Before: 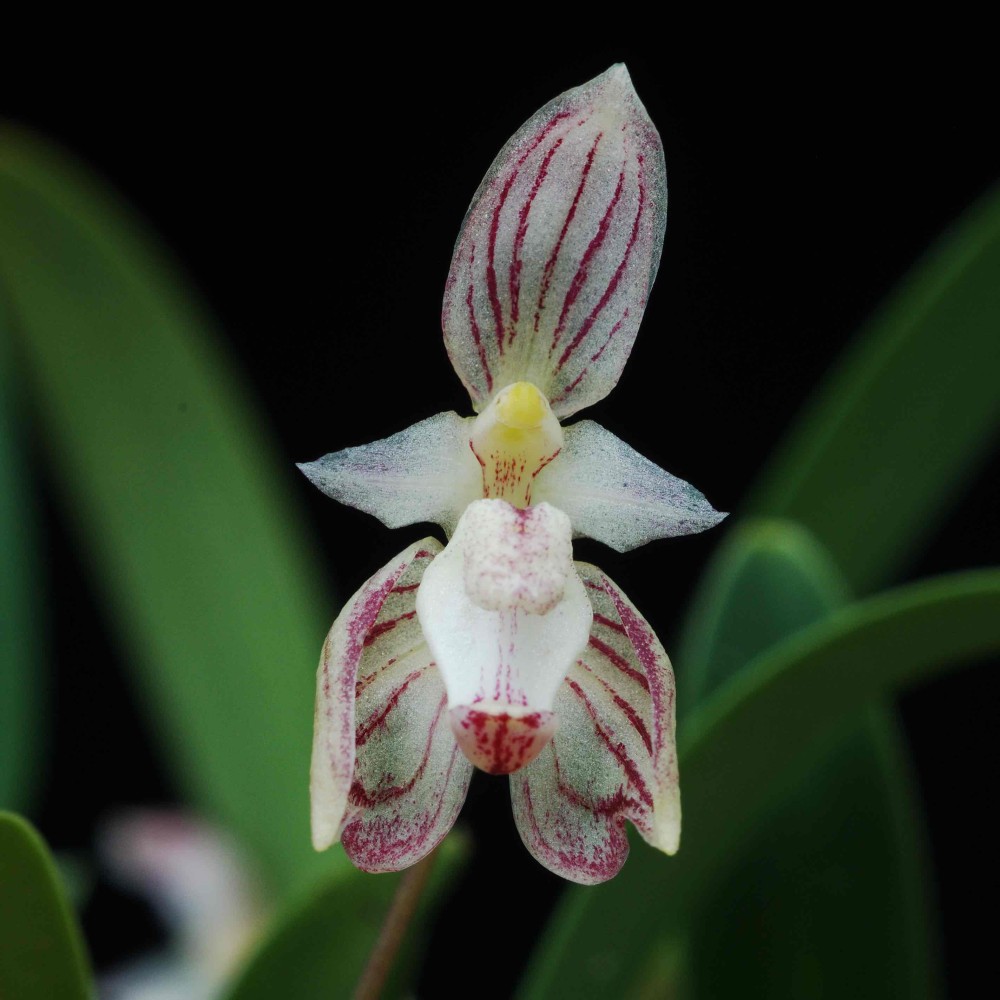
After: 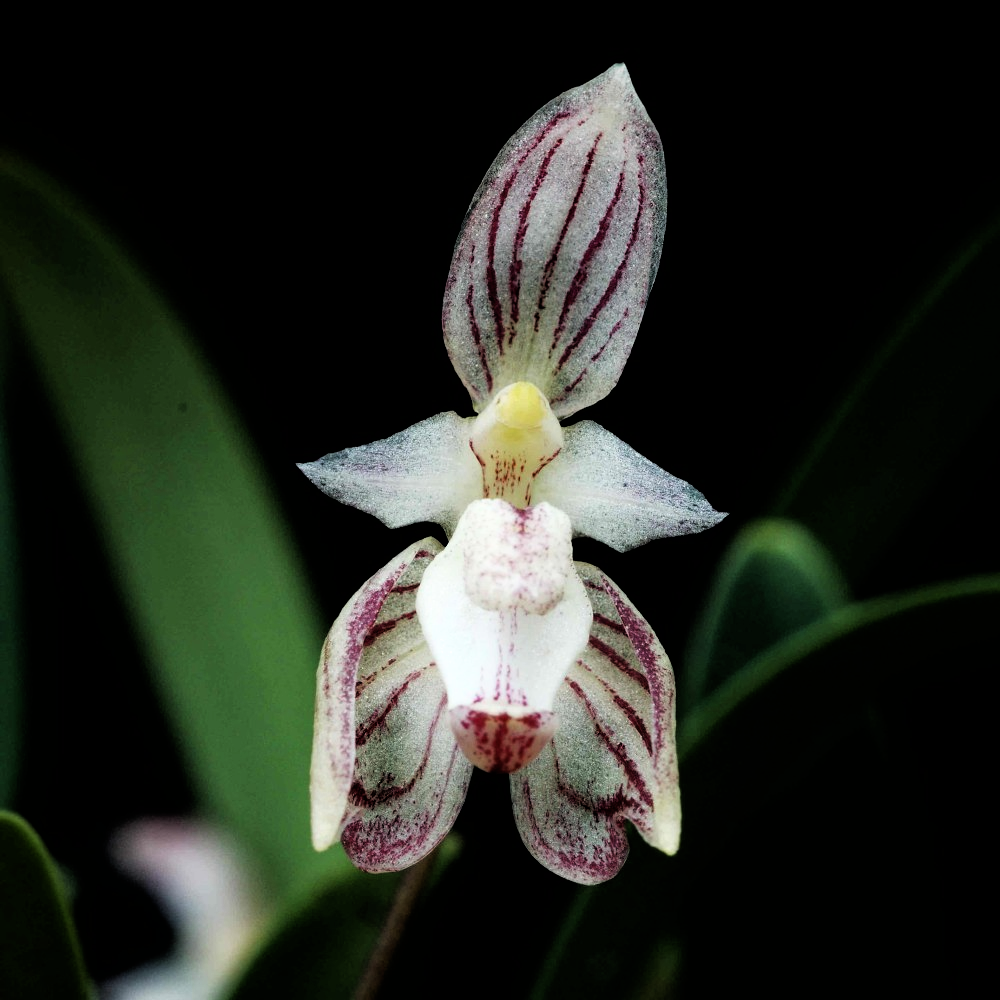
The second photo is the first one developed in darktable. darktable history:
filmic rgb: black relative exposure -3.63 EV, white relative exposure 2.16 EV, hardness 3.62
